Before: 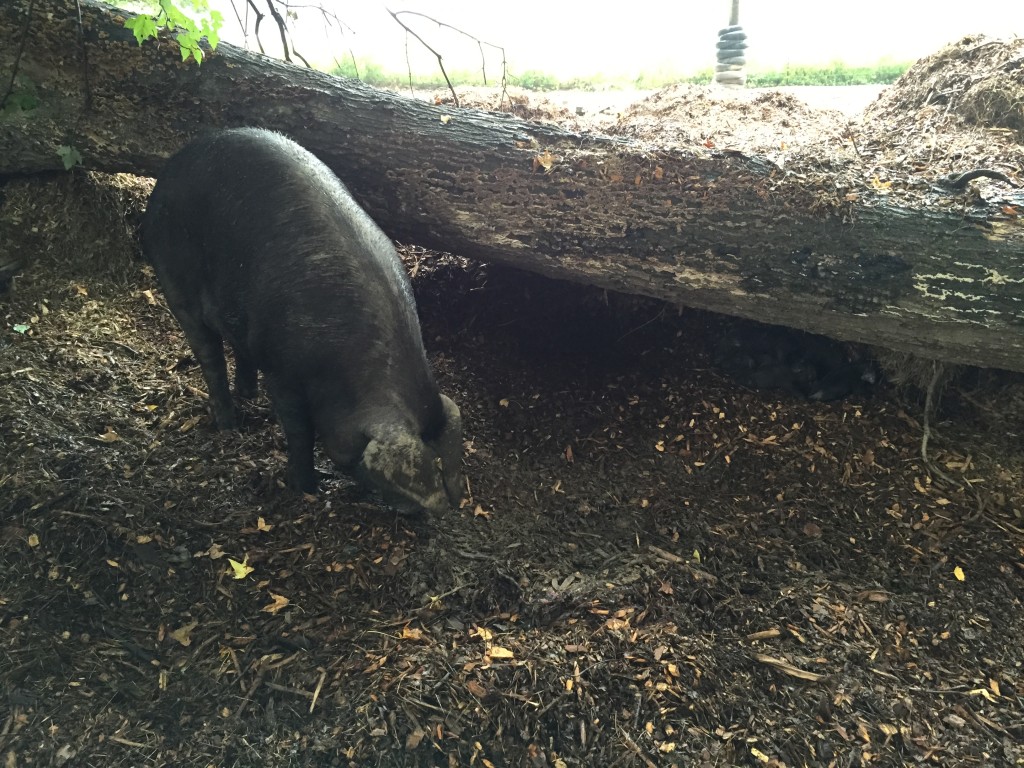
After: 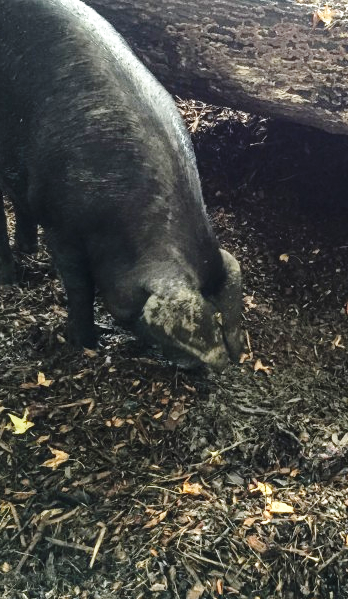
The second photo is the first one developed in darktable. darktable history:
base curve: curves: ch0 [(0, 0) (0.028, 0.03) (0.121, 0.232) (0.46, 0.748) (0.859, 0.968) (1, 1)], preserve colors none
crop and rotate: left 21.486%, top 18.969%, right 44.443%, bottom 2.971%
local contrast: detail 130%
